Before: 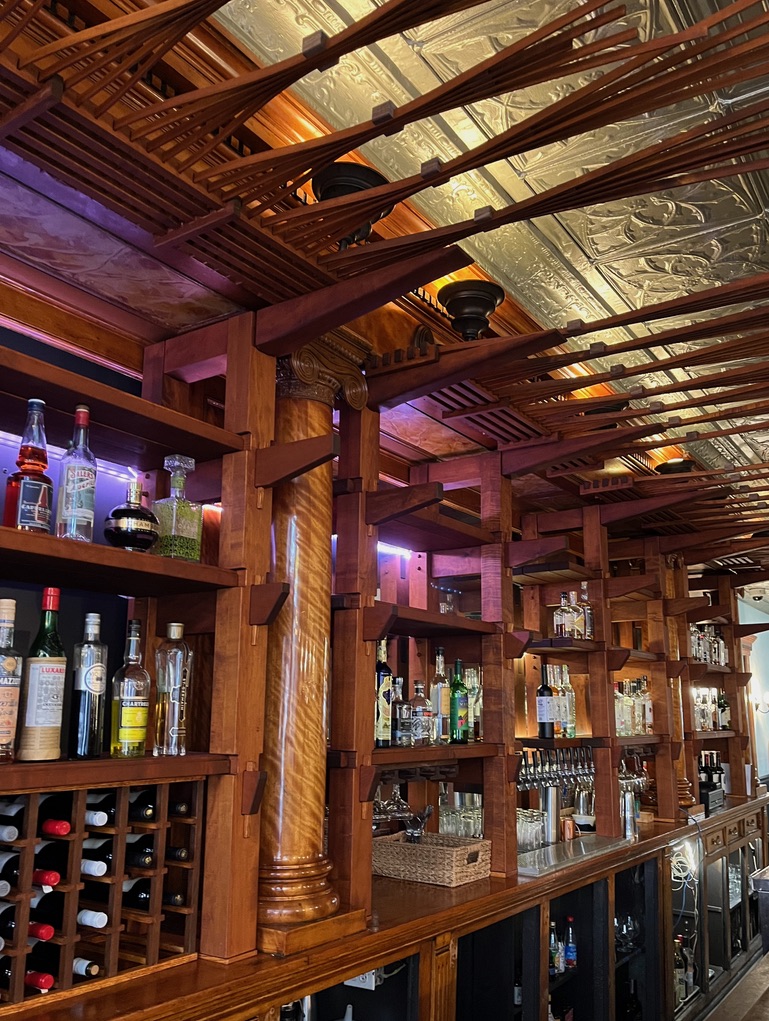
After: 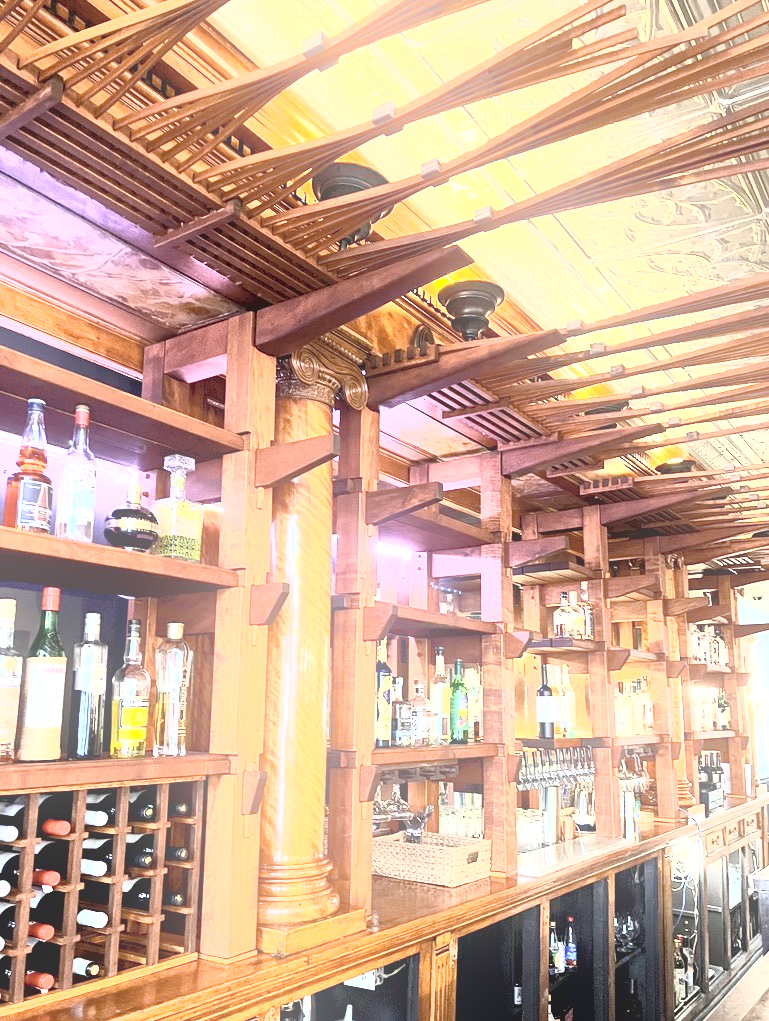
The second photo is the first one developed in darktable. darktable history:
bloom: size 16%, threshold 98%, strength 20%
exposure: exposure 2 EV, compensate highlight preservation false
contrast brightness saturation: contrast 0.57, brightness 0.57, saturation -0.34
